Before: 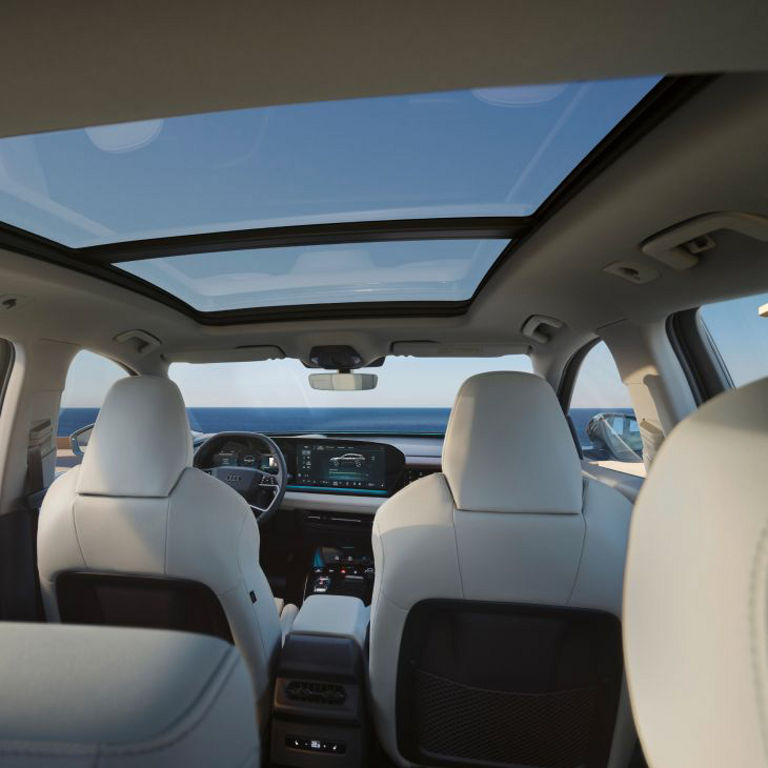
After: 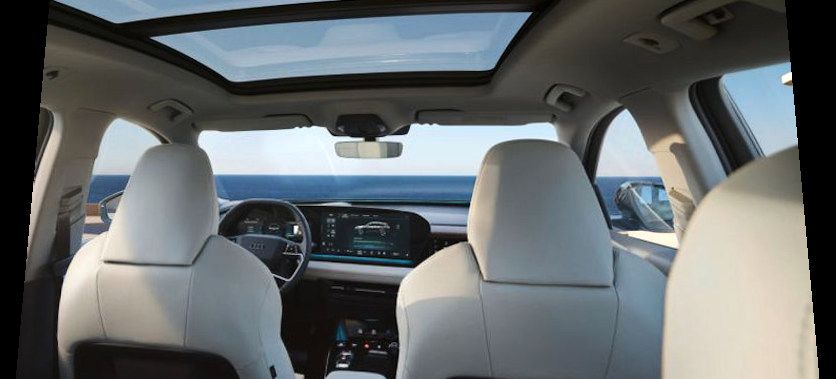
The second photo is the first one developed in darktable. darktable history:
rotate and perspective: rotation 0.128°, lens shift (vertical) -0.181, lens shift (horizontal) -0.044, shear 0.001, automatic cropping off
tone equalizer: -8 EV -0.417 EV, -7 EV -0.389 EV, -6 EV -0.333 EV, -5 EV -0.222 EV, -3 EV 0.222 EV, -2 EV 0.333 EV, -1 EV 0.389 EV, +0 EV 0.417 EV, edges refinement/feathering 500, mask exposure compensation -1.57 EV, preserve details no
crop and rotate: top 26.056%, bottom 25.543%
